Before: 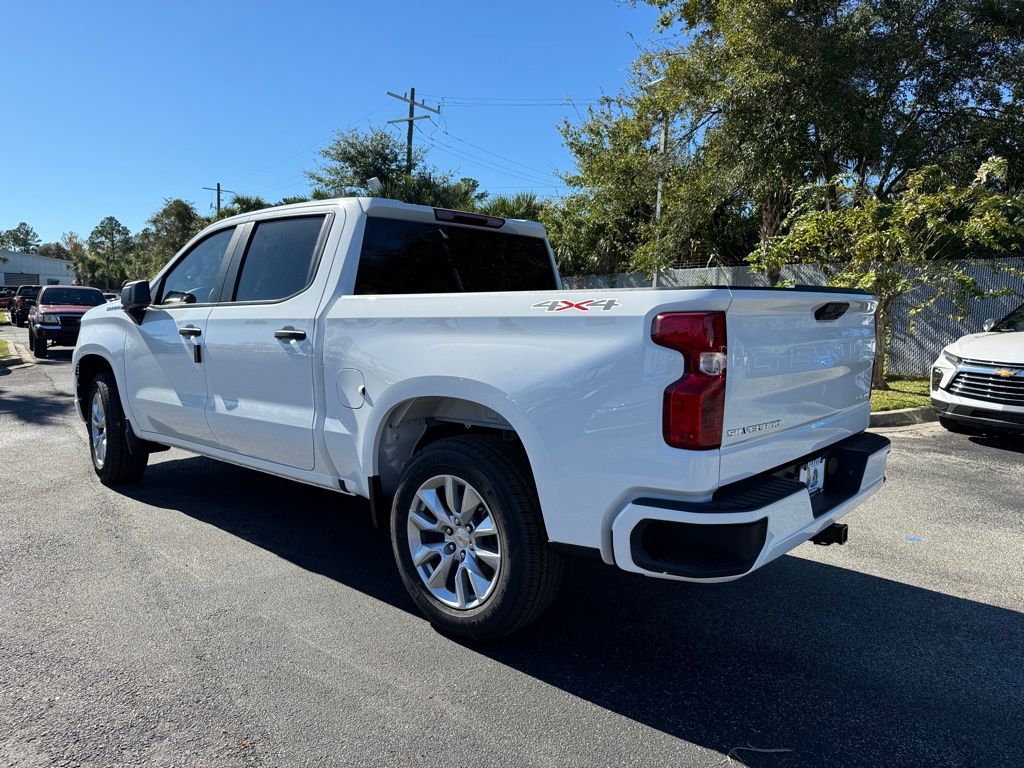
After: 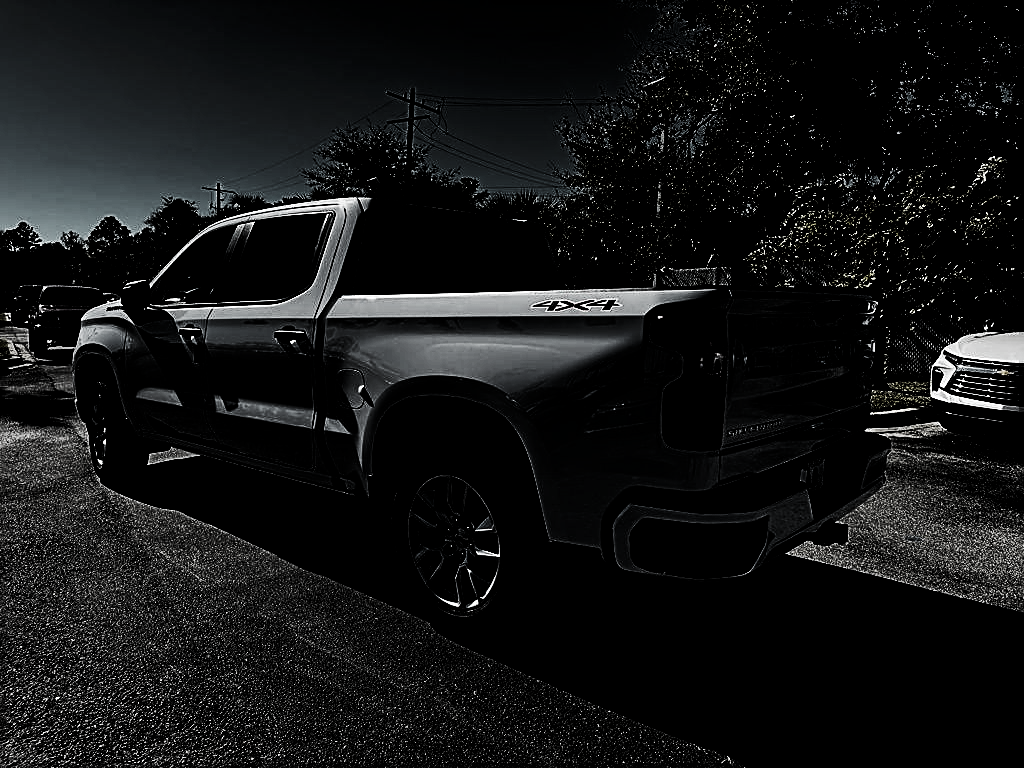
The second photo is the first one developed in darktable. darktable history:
levels: levels [0.721, 0.937, 0.997]
base curve: curves: ch0 [(0, 0) (0.007, 0.004) (0.027, 0.03) (0.046, 0.07) (0.207, 0.54) (0.442, 0.872) (0.673, 0.972) (1, 1)], preserve colors none
tone equalizer: on, module defaults
sharpen: on, module defaults
exposure: exposure -0.462 EV, compensate highlight preservation false
